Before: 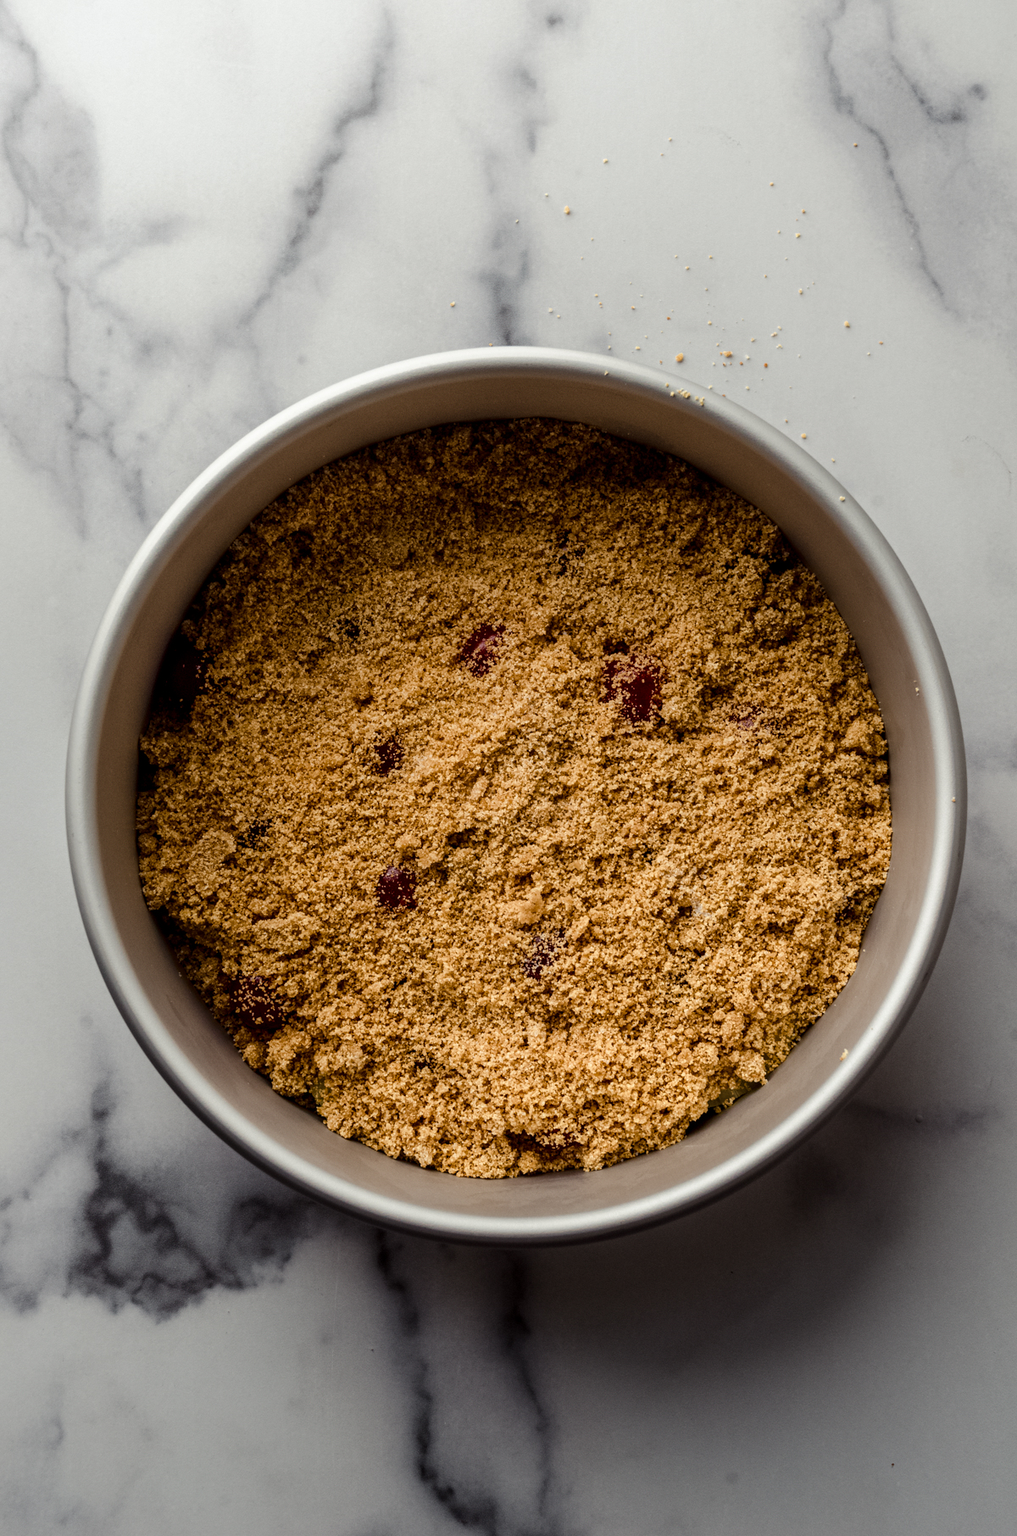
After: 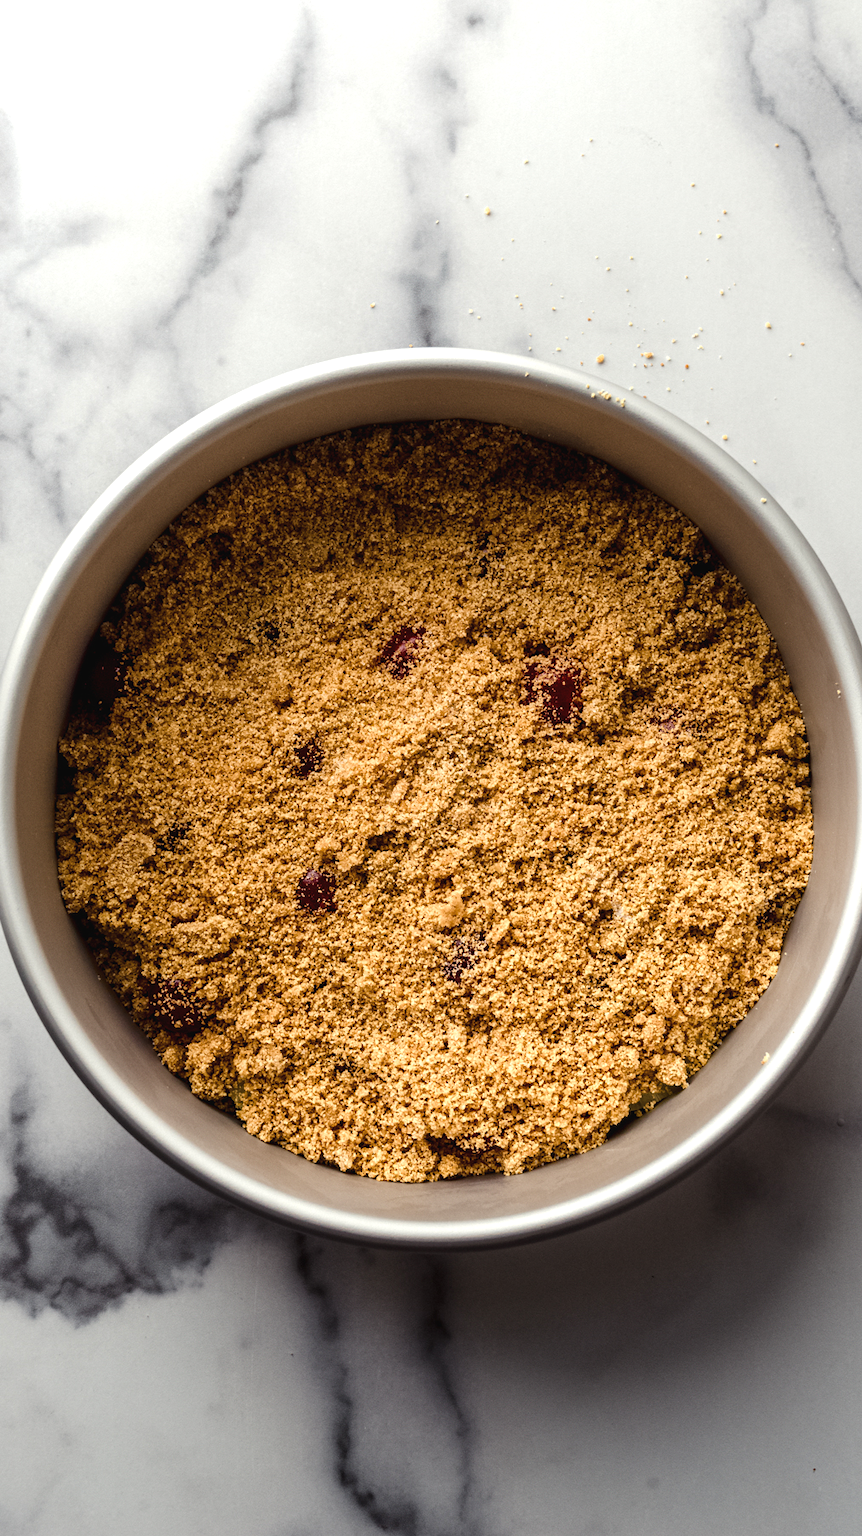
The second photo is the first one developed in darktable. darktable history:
exposure: black level correction -0.002, exposure 0.537 EV, compensate highlight preservation false
crop: left 8.059%, right 7.401%
